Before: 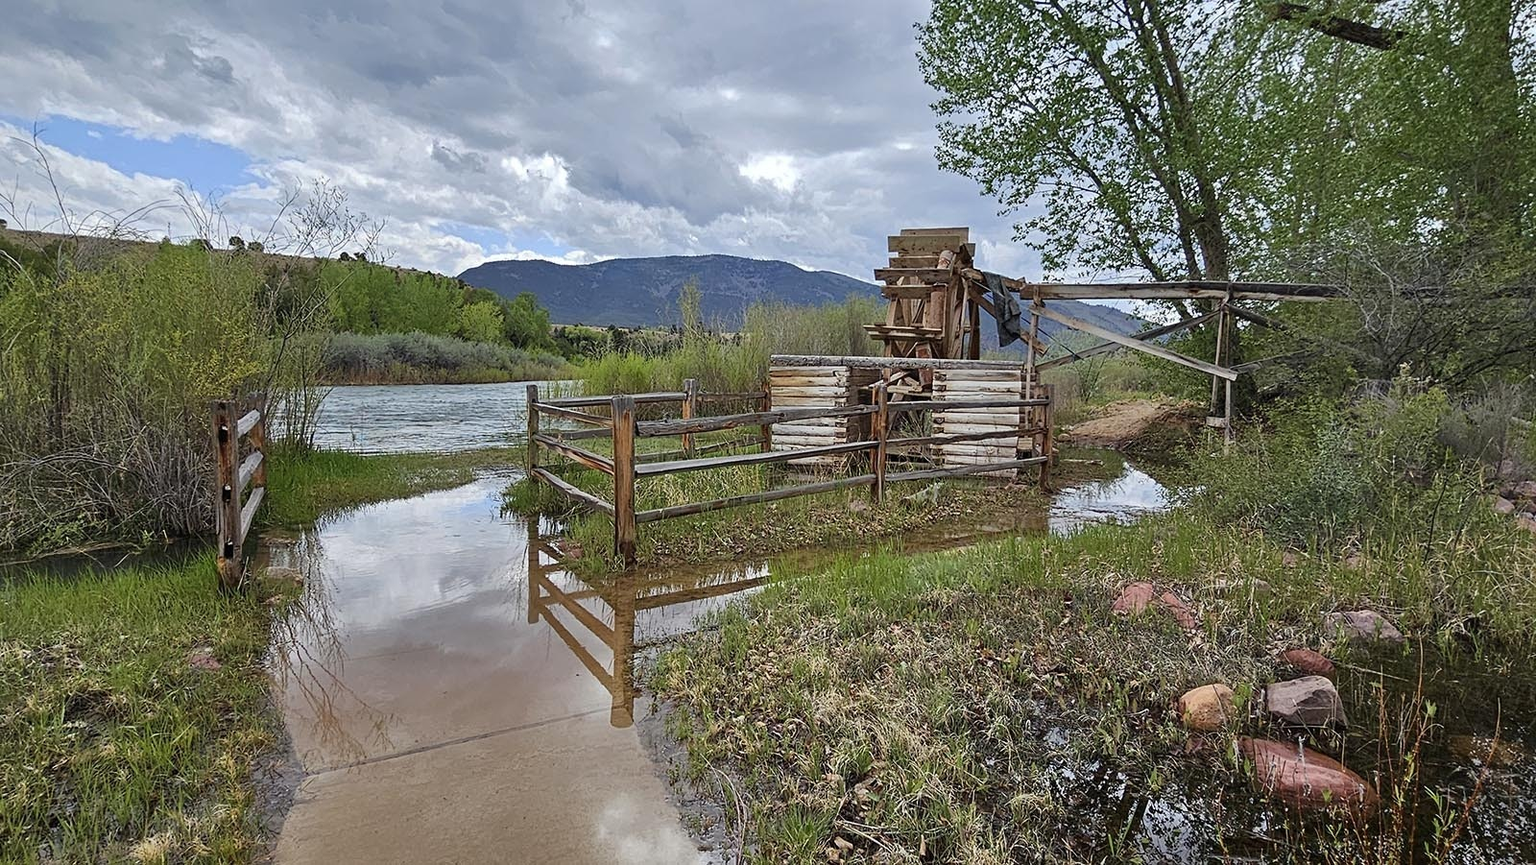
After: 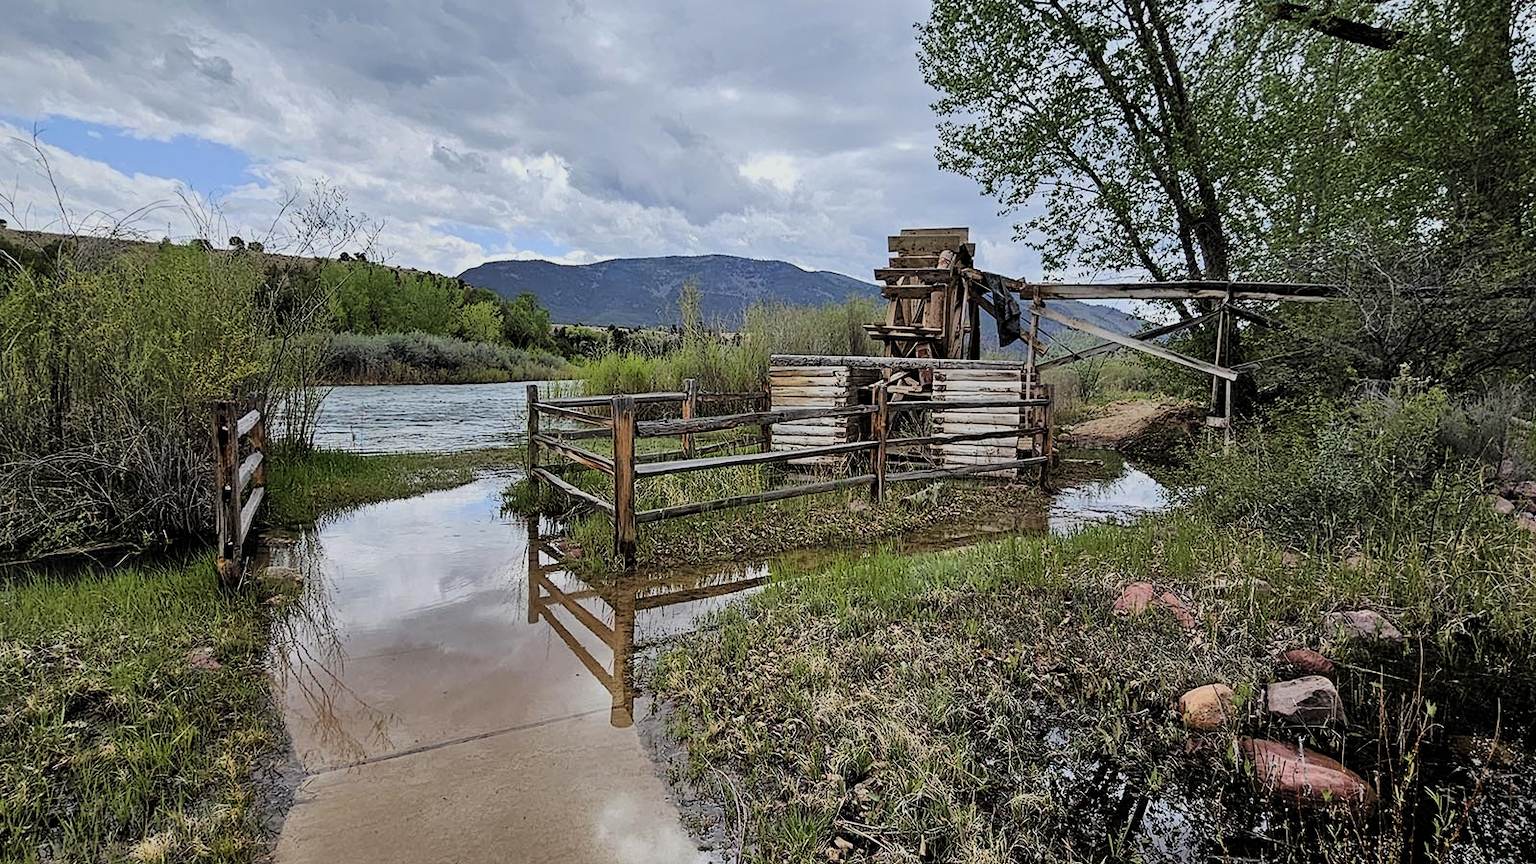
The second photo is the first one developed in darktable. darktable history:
tone equalizer: -8 EV -0.541 EV
filmic rgb: black relative exposure -5.03 EV, white relative exposure 3.99 EV, hardness 2.89, contrast 1.3, highlights saturation mix -10.5%, color science v6 (2022)
